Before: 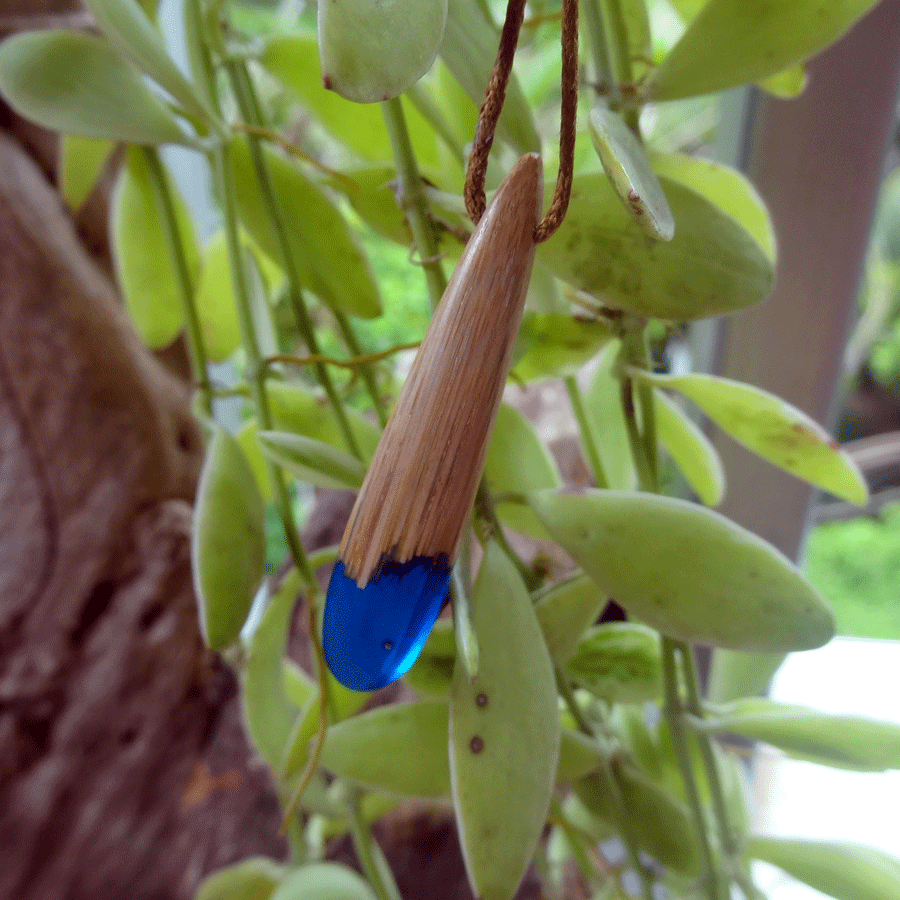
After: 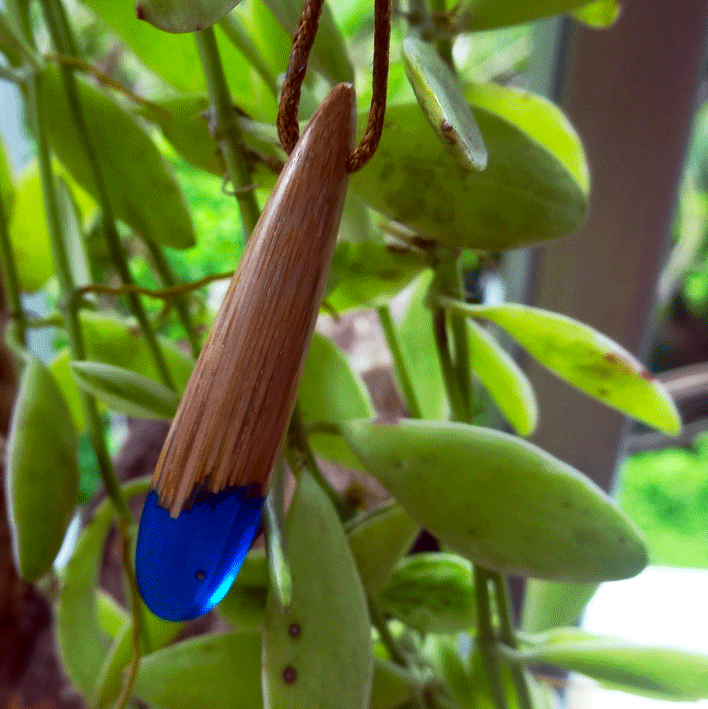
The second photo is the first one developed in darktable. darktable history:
crop and rotate: left 20.823%, top 7.836%, right 0.451%, bottom 13.324%
base curve: curves: ch0 [(0, 0) (0.257, 0.25) (0.482, 0.586) (0.757, 0.871) (1, 1)], preserve colors none
exposure: compensate highlight preservation false
contrast brightness saturation: contrast 0.117, brightness -0.121, saturation 0.205
